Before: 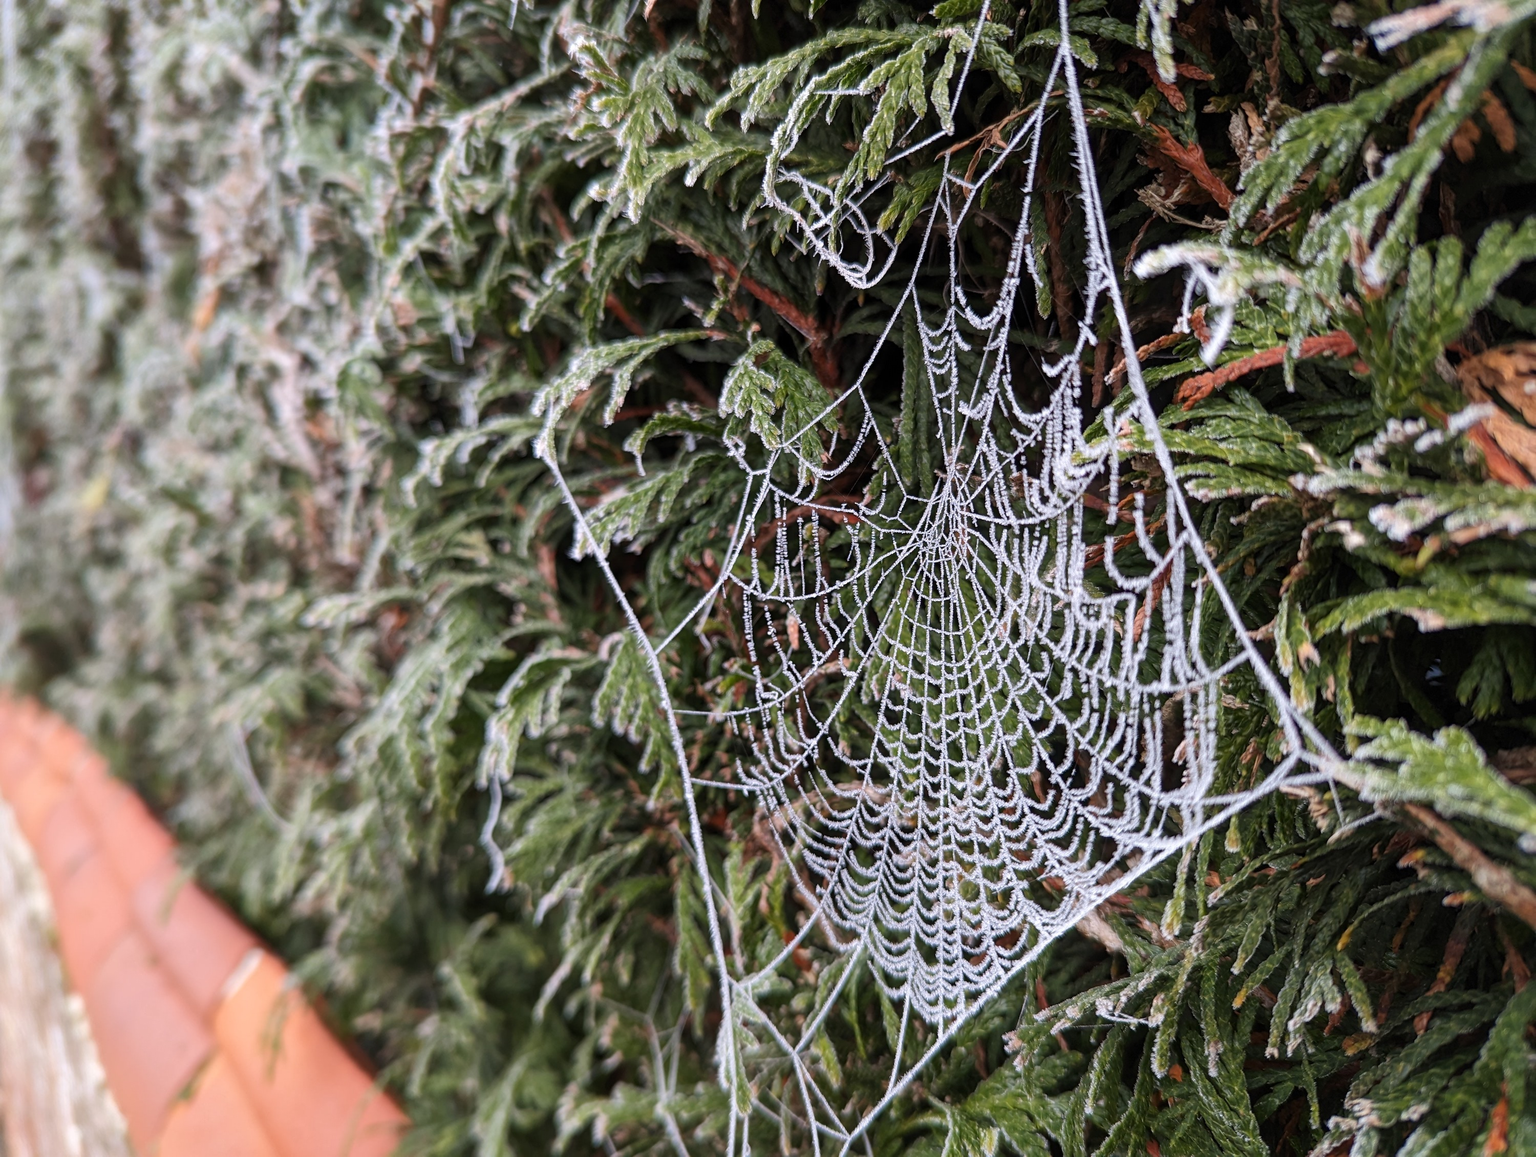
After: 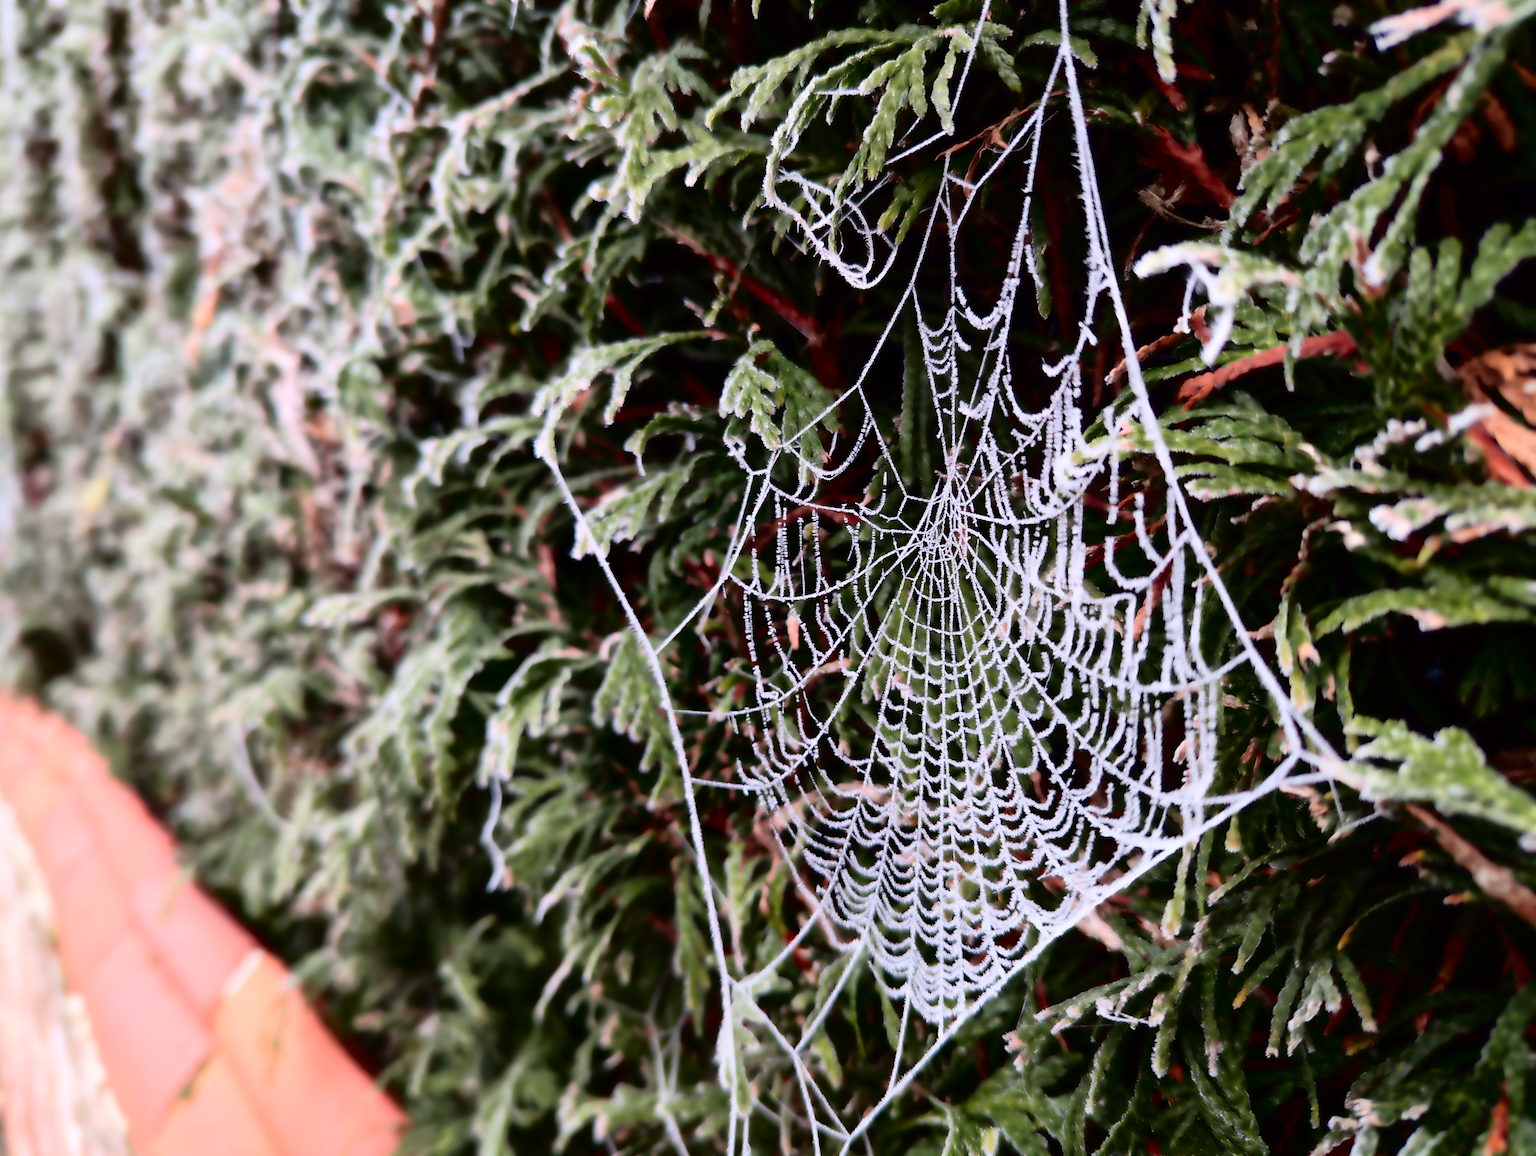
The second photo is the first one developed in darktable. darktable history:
contrast brightness saturation: contrast 0.28
lowpass: radius 4, soften with bilateral filter, unbound 0
tone curve: curves: ch0 [(0, 0) (0.126, 0.061) (0.362, 0.382) (0.498, 0.498) (0.706, 0.712) (1, 1)]; ch1 [(0, 0) (0.5, 0.505) (0.55, 0.578) (1, 1)]; ch2 [(0, 0) (0.44, 0.424) (0.489, 0.483) (0.537, 0.538) (1, 1)], color space Lab, independent channels, preserve colors none
